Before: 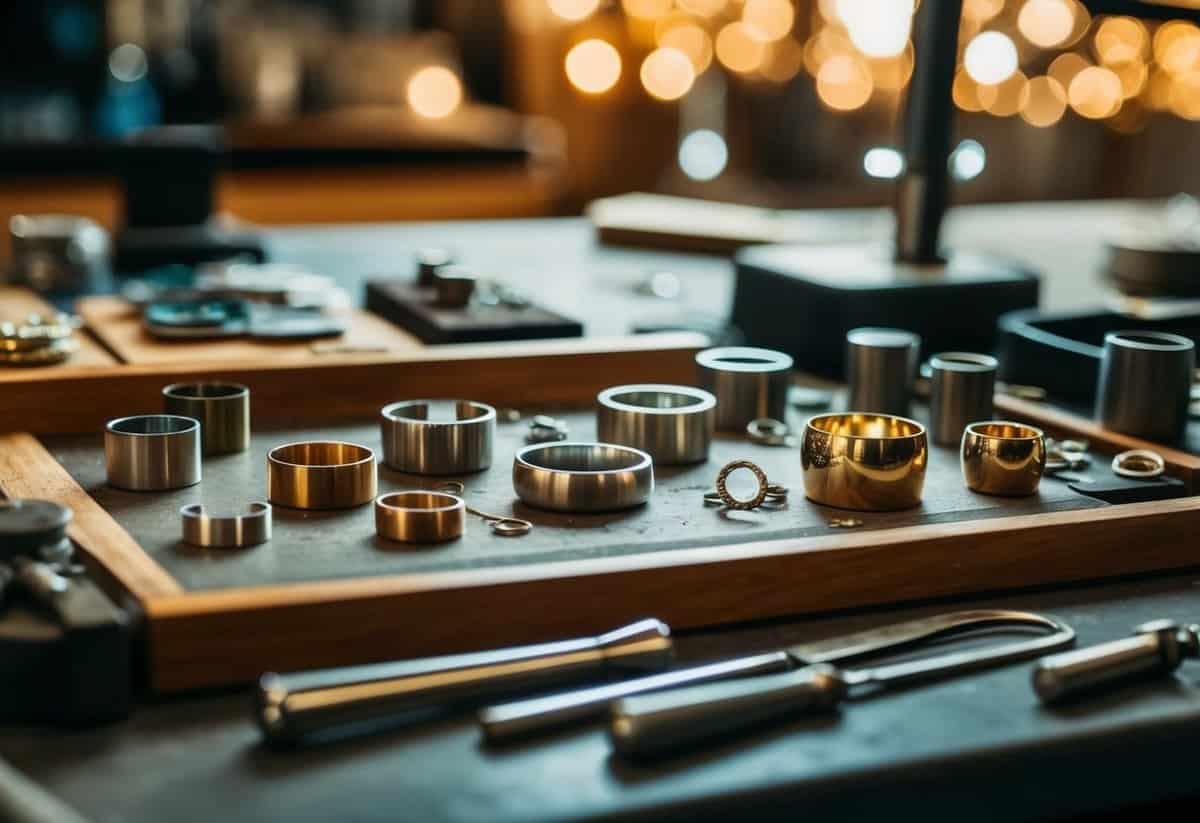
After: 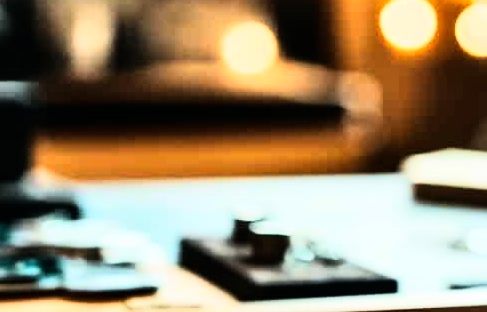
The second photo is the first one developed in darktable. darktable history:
crop: left 15.452%, top 5.459%, right 43.956%, bottom 56.62%
rgb curve: curves: ch0 [(0, 0) (0.21, 0.15) (0.24, 0.21) (0.5, 0.75) (0.75, 0.96) (0.89, 0.99) (1, 1)]; ch1 [(0, 0.02) (0.21, 0.13) (0.25, 0.2) (0.5, 0.67) (0.75, 0.9) (0.89, 0.97) (1, 1)]; ch2 [(0, 0.02) (0.21, 0.13) (0.25, 0.2) (0.5, 0.67) (0.75, 0.9) (0.89, 0.97) (1, 1)], compensate middle gray true
shadows and highlights: shadows 75, highlights -60.85, soften with gaussian
